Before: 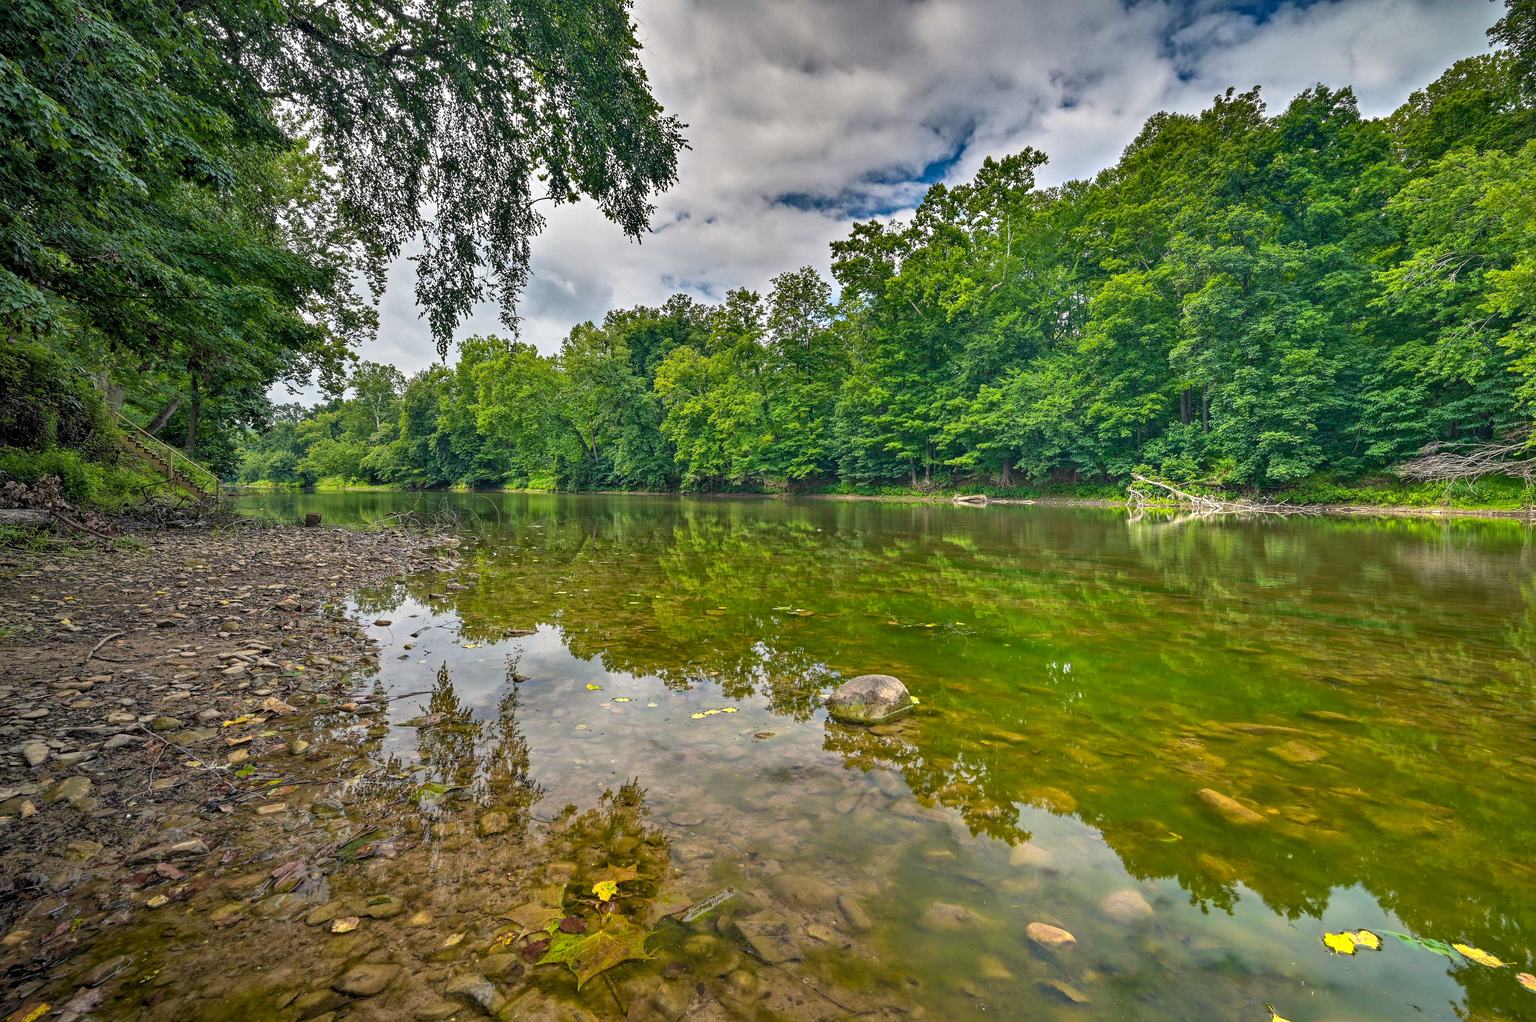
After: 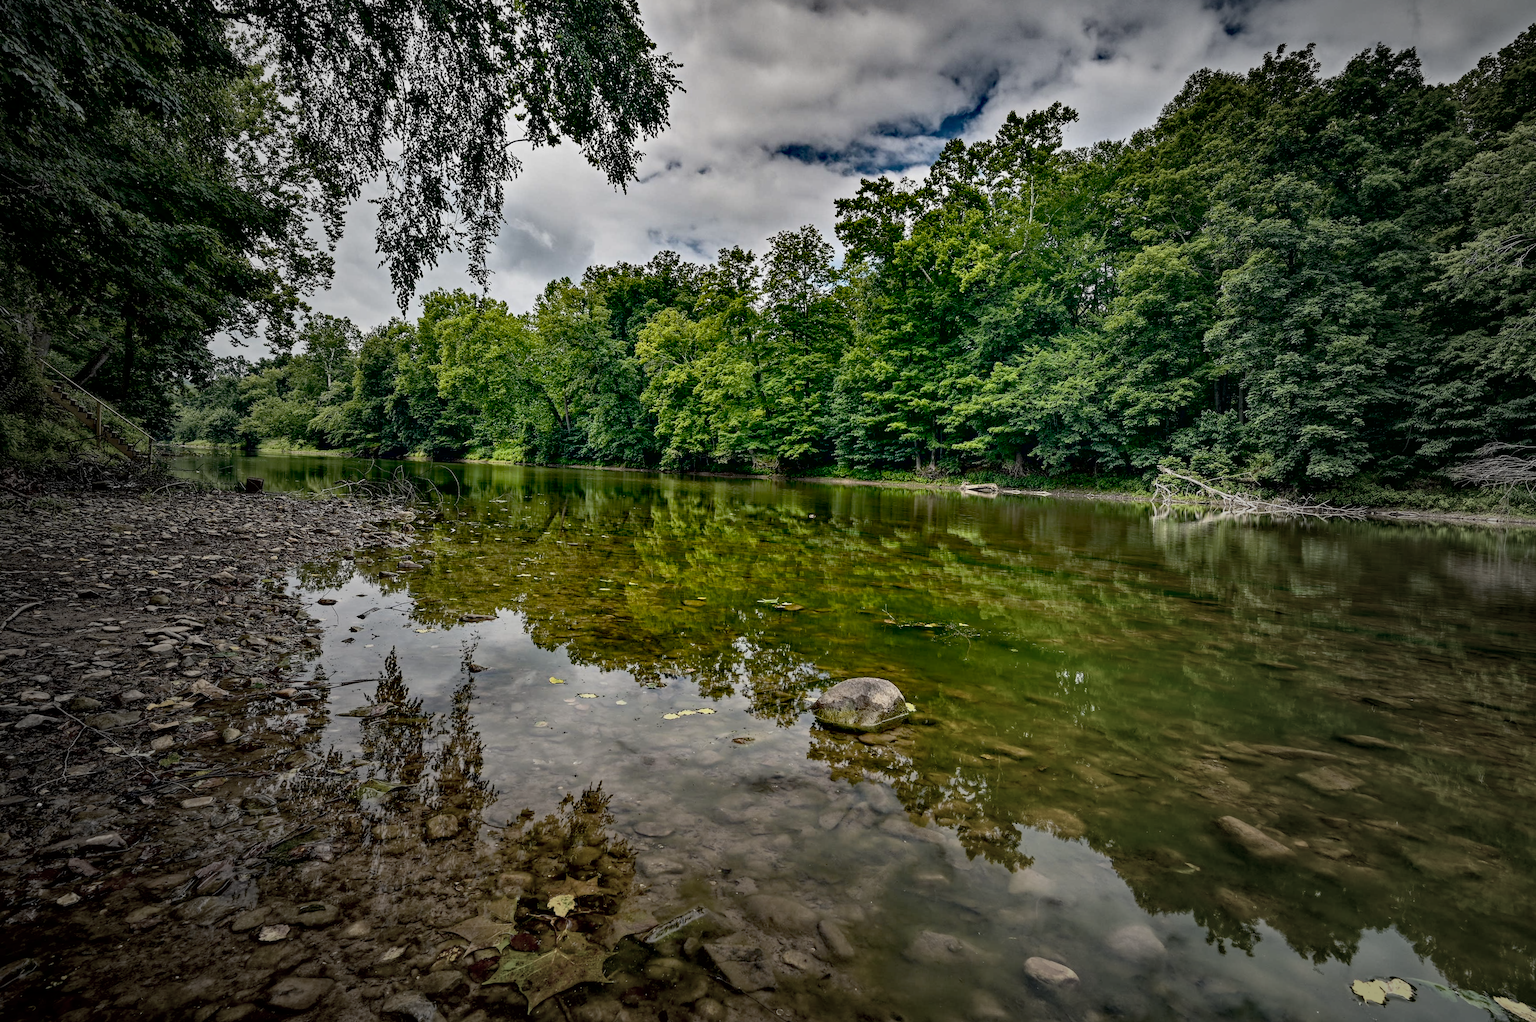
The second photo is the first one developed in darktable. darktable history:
contrast brightness saturation: contrast 0.105, saturation -0.367
vignetting: fall-off start 32.81%, fall-off radius 64.56%, center (-0.054, -0.354), width/height ratio 0.959, unbound false
crop and rotate: angle -2°, left 3.09%, top 4.014%, right 1.51%, bottom 0.476%
exposure: black level correction 0.045, exposure -0.233 EV, compensate highlight preservation false
